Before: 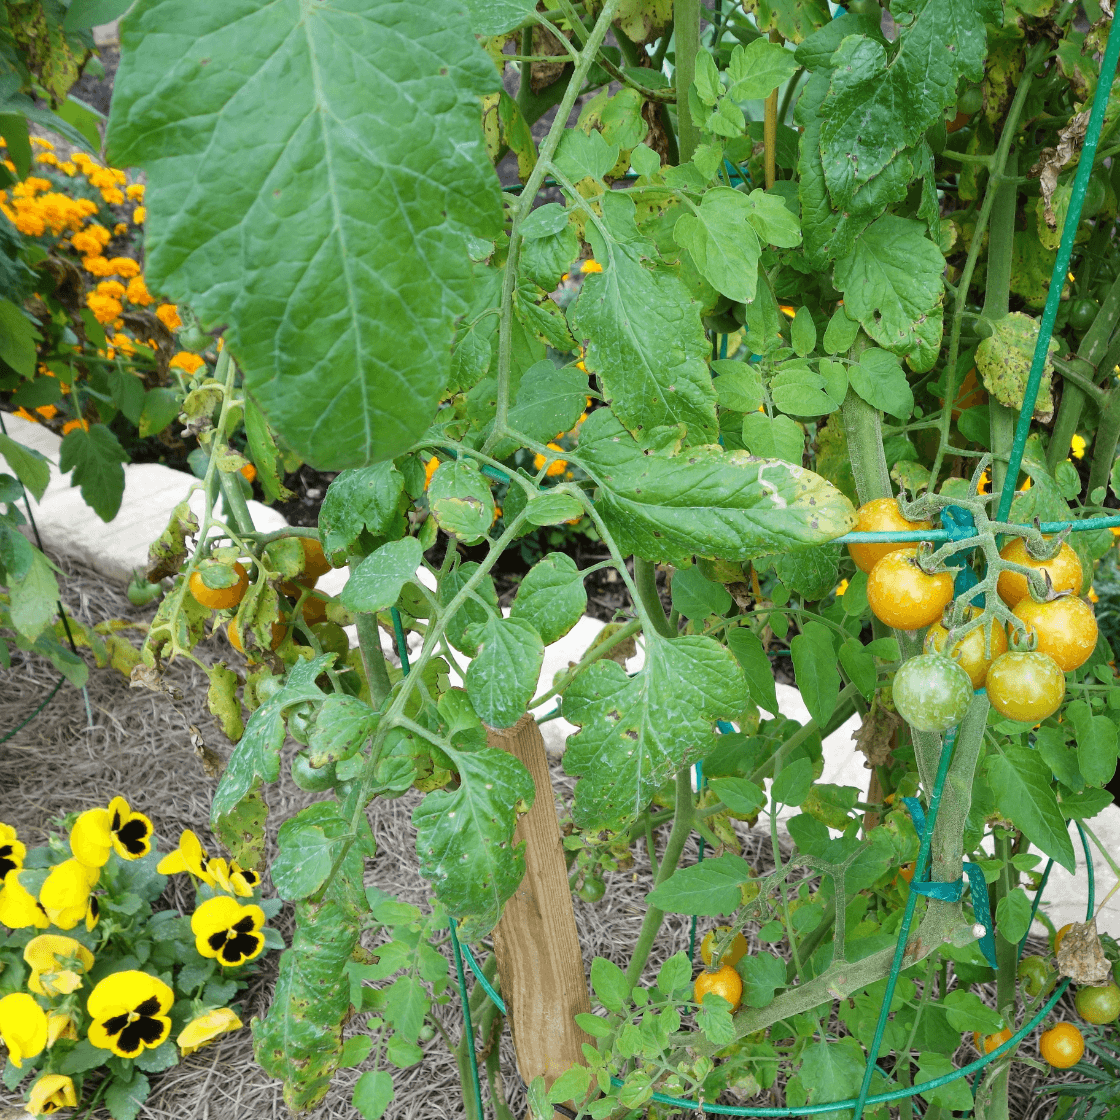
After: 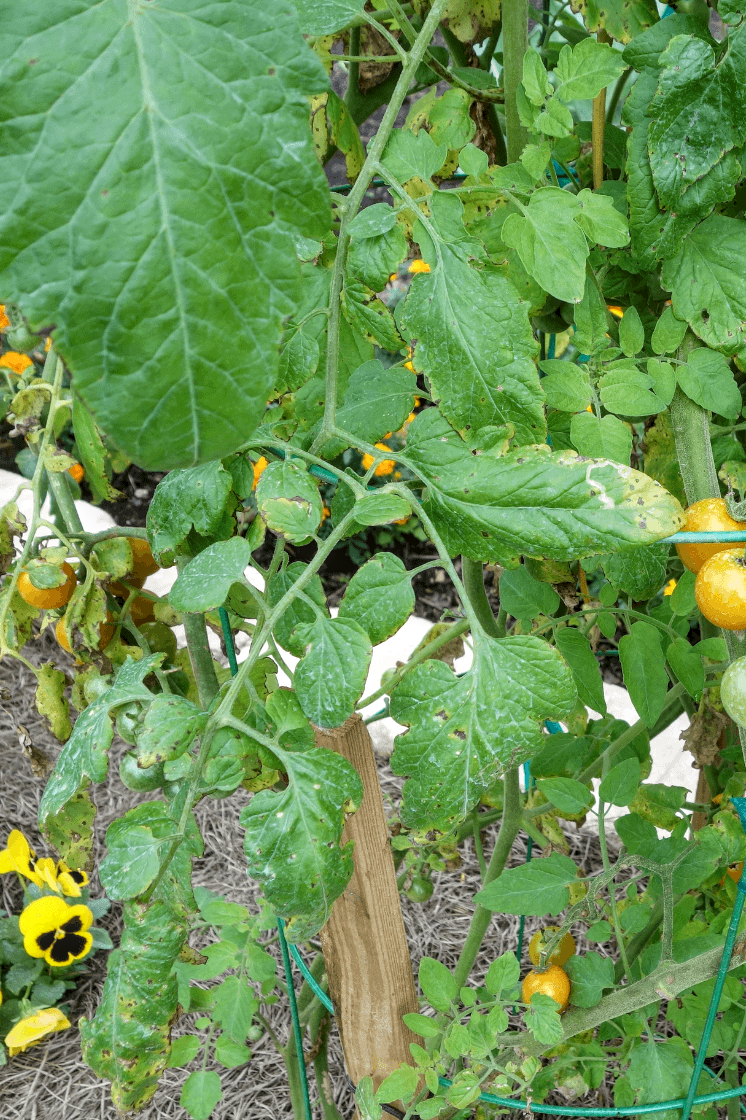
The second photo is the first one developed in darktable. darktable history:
crop: left 15.419%, right 17.914%
local contrast: on, module defaults
